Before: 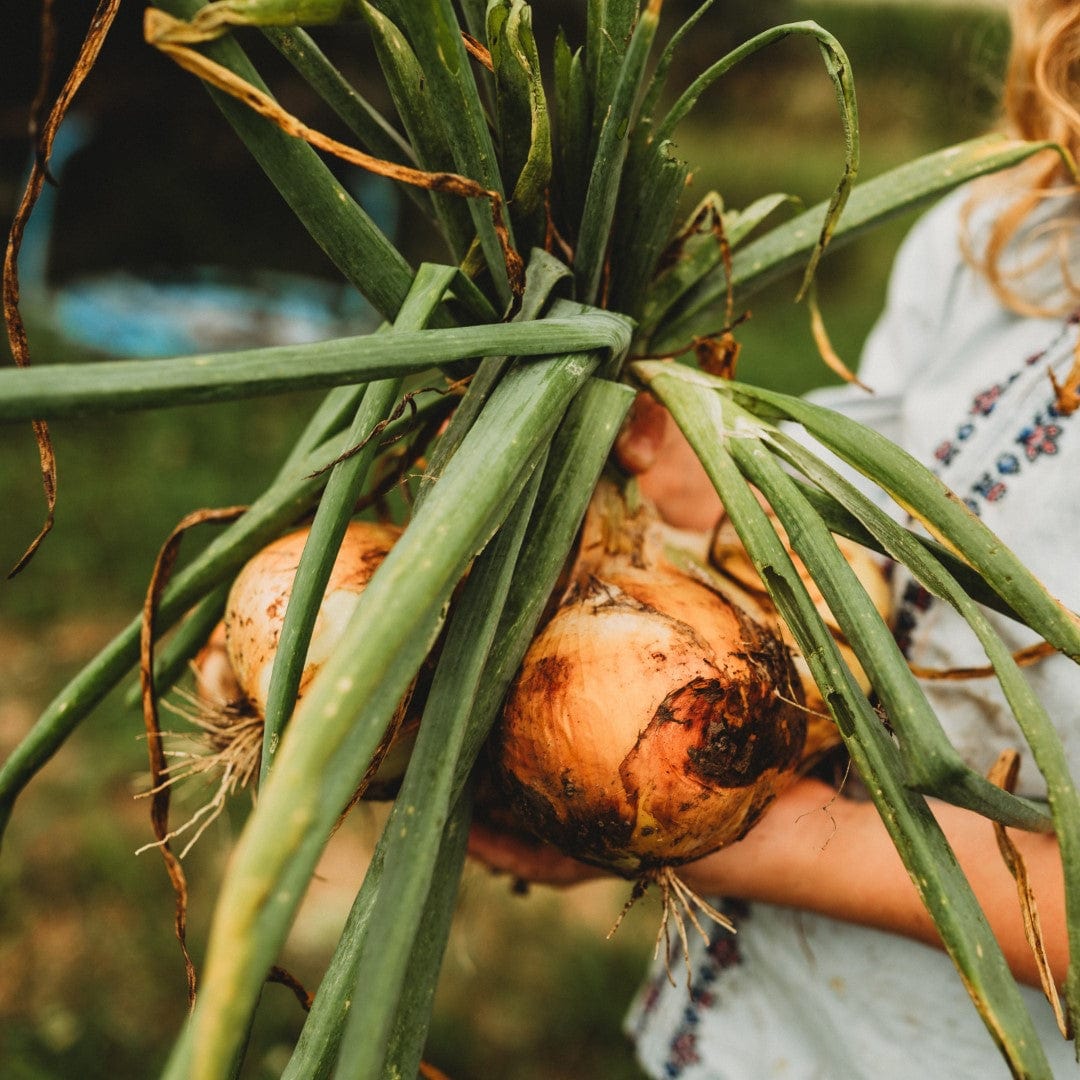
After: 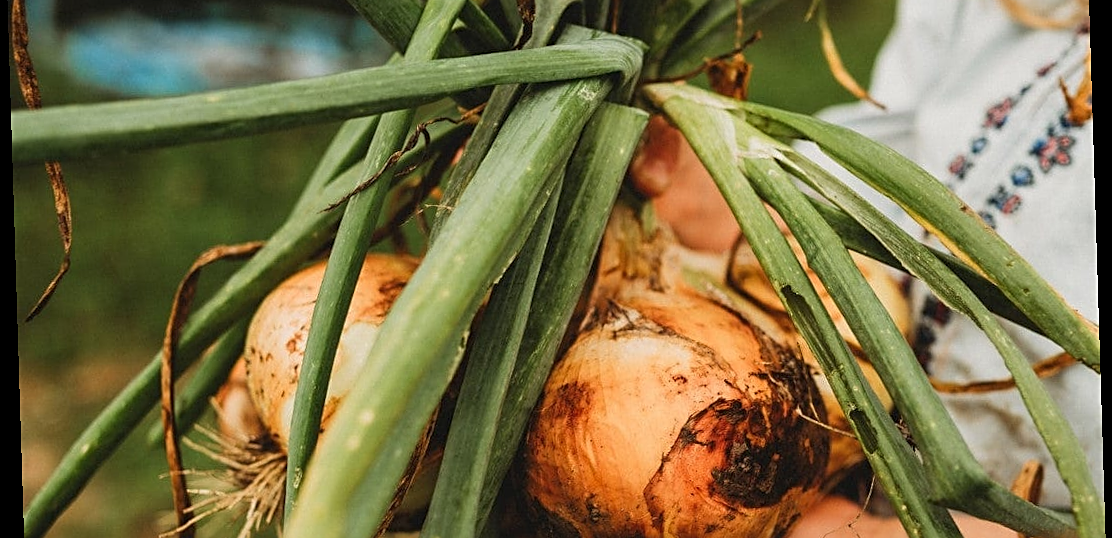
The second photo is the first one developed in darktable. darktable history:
sharpen: on, module defaults
crop and rotate: top 26.056%, bottom 25.543%
rotate and perspective: rotation -1.77°, lens shift (horizontal) 0.004, automatic cropping off
